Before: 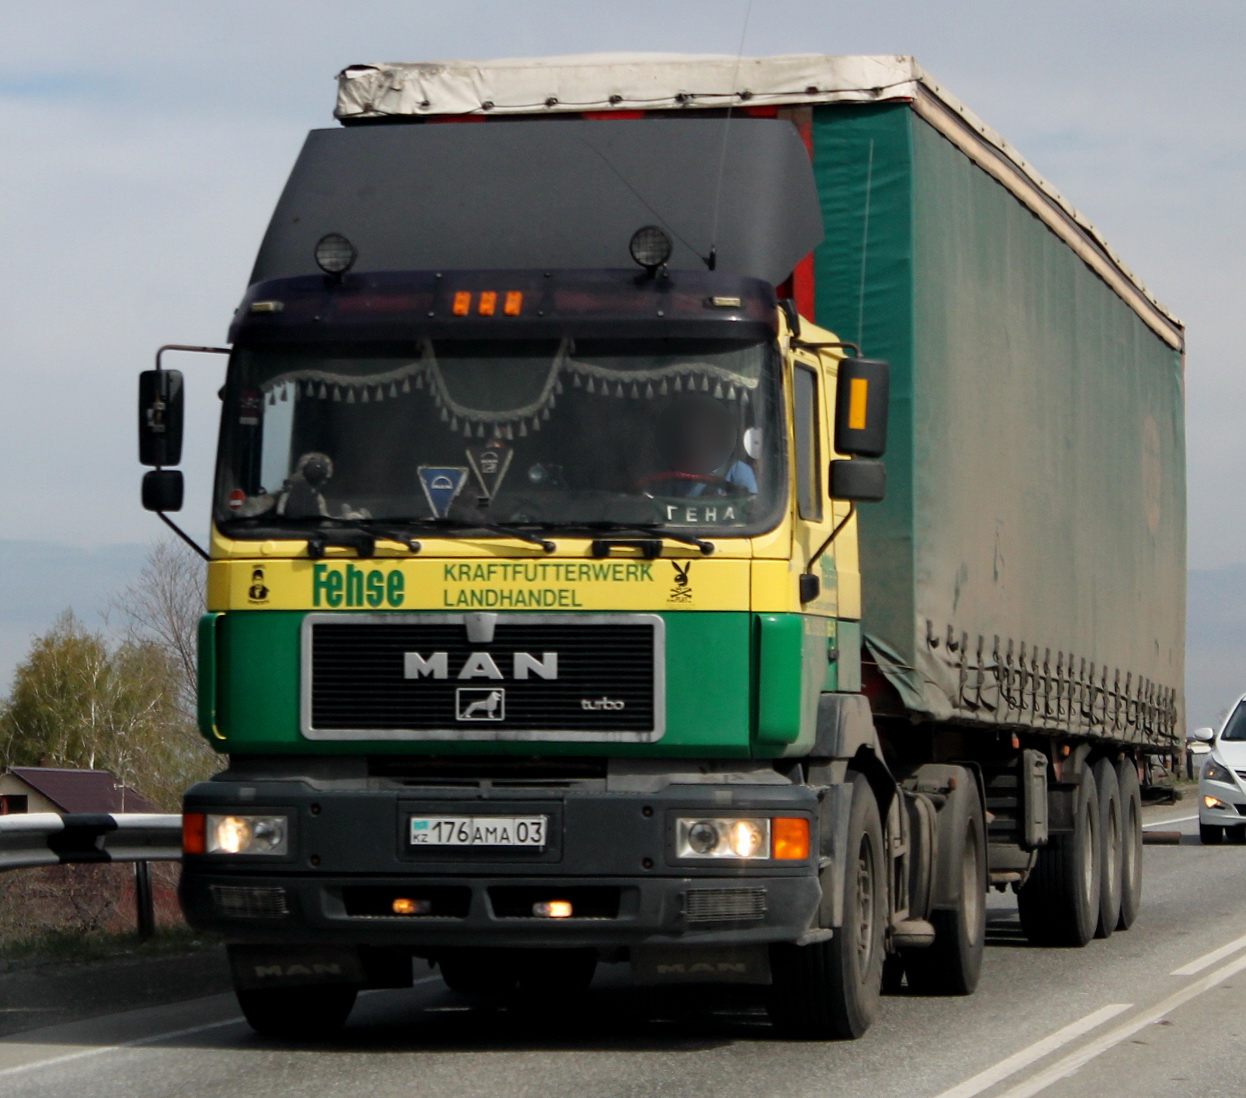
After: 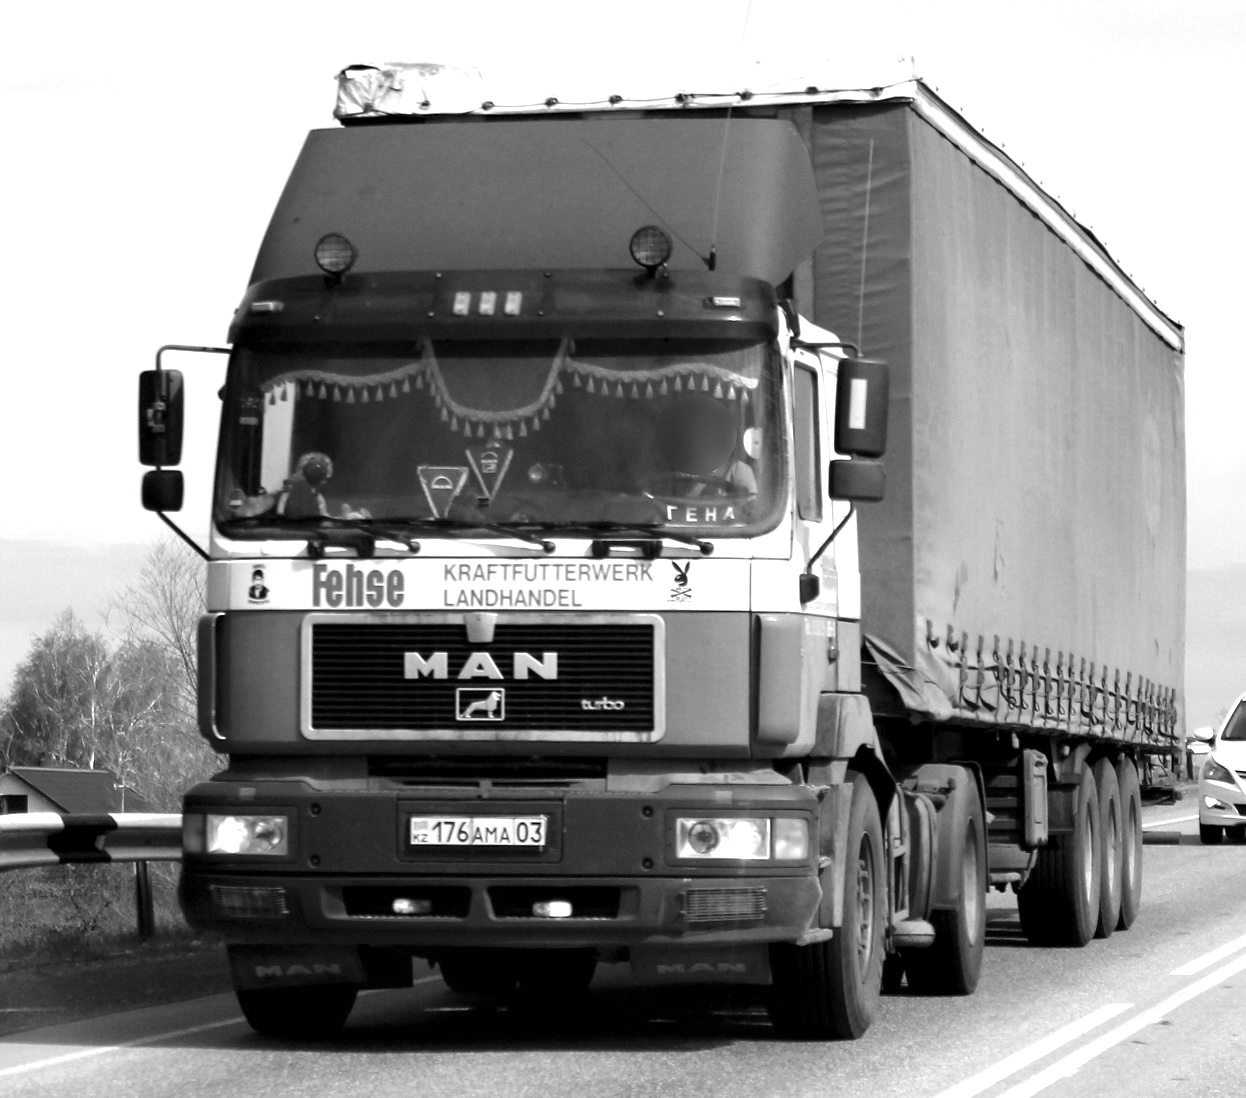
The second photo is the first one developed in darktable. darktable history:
contrast equalizer: y [[0.518, 0.517, 0.501, 0.5, 0.5, 0.5], [0.5 ×6], [0.5 ×6], [0 ×6], [0 ×6]]
exposure: black level correction 0, exposure 1.1 EV, compensate exposure bias true, compensate highlight preservation false
contrast brightness saturation: saturation -0.05
color contrast: green-magenta contrast 0, blue-yellow contrast 0
